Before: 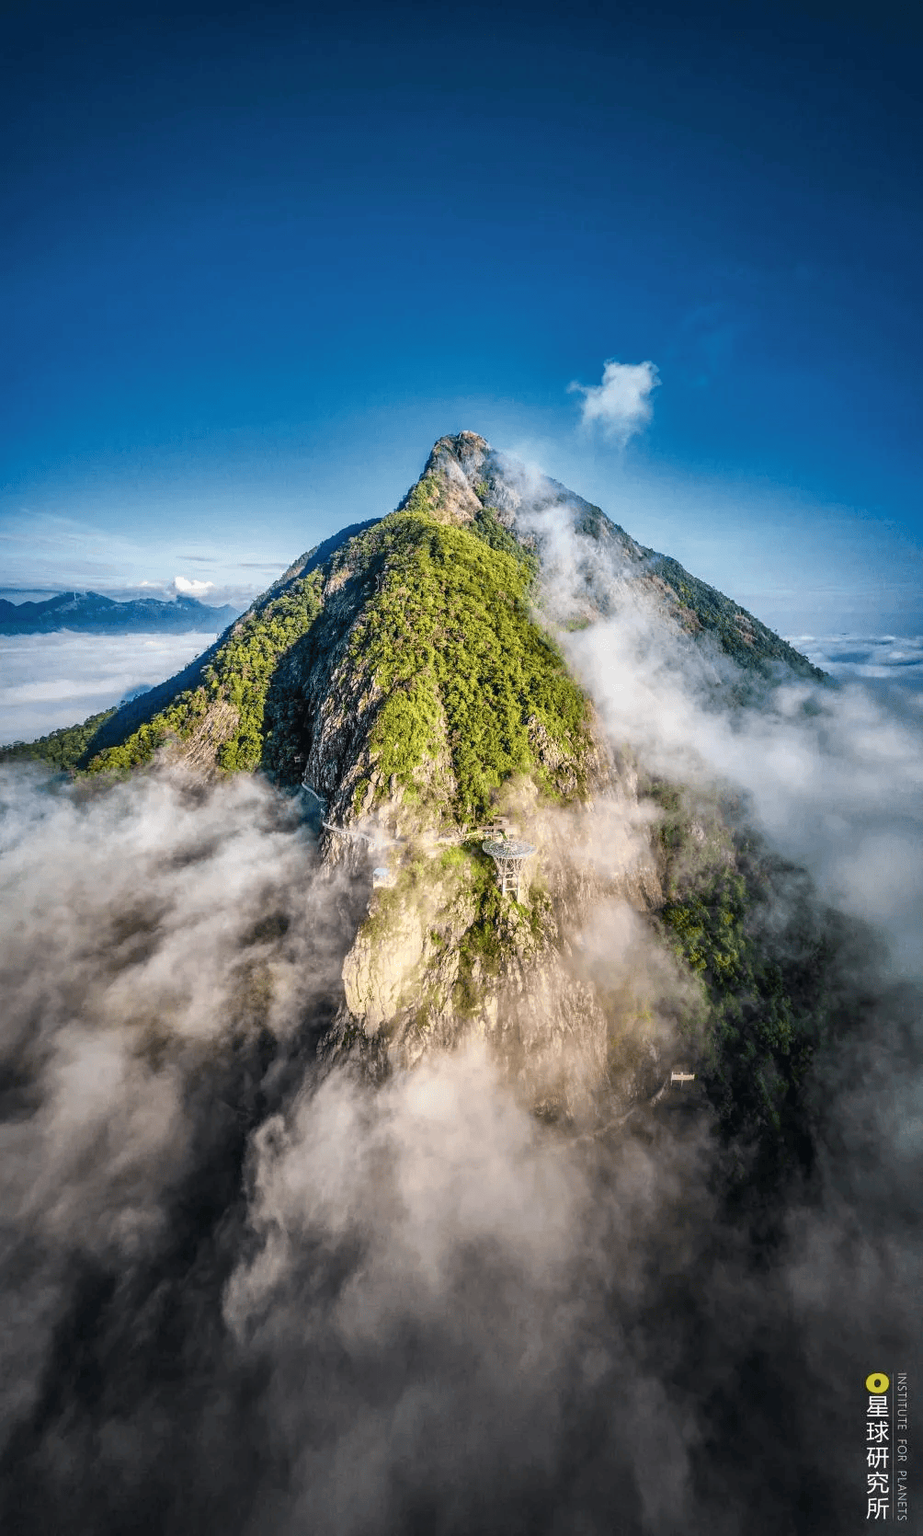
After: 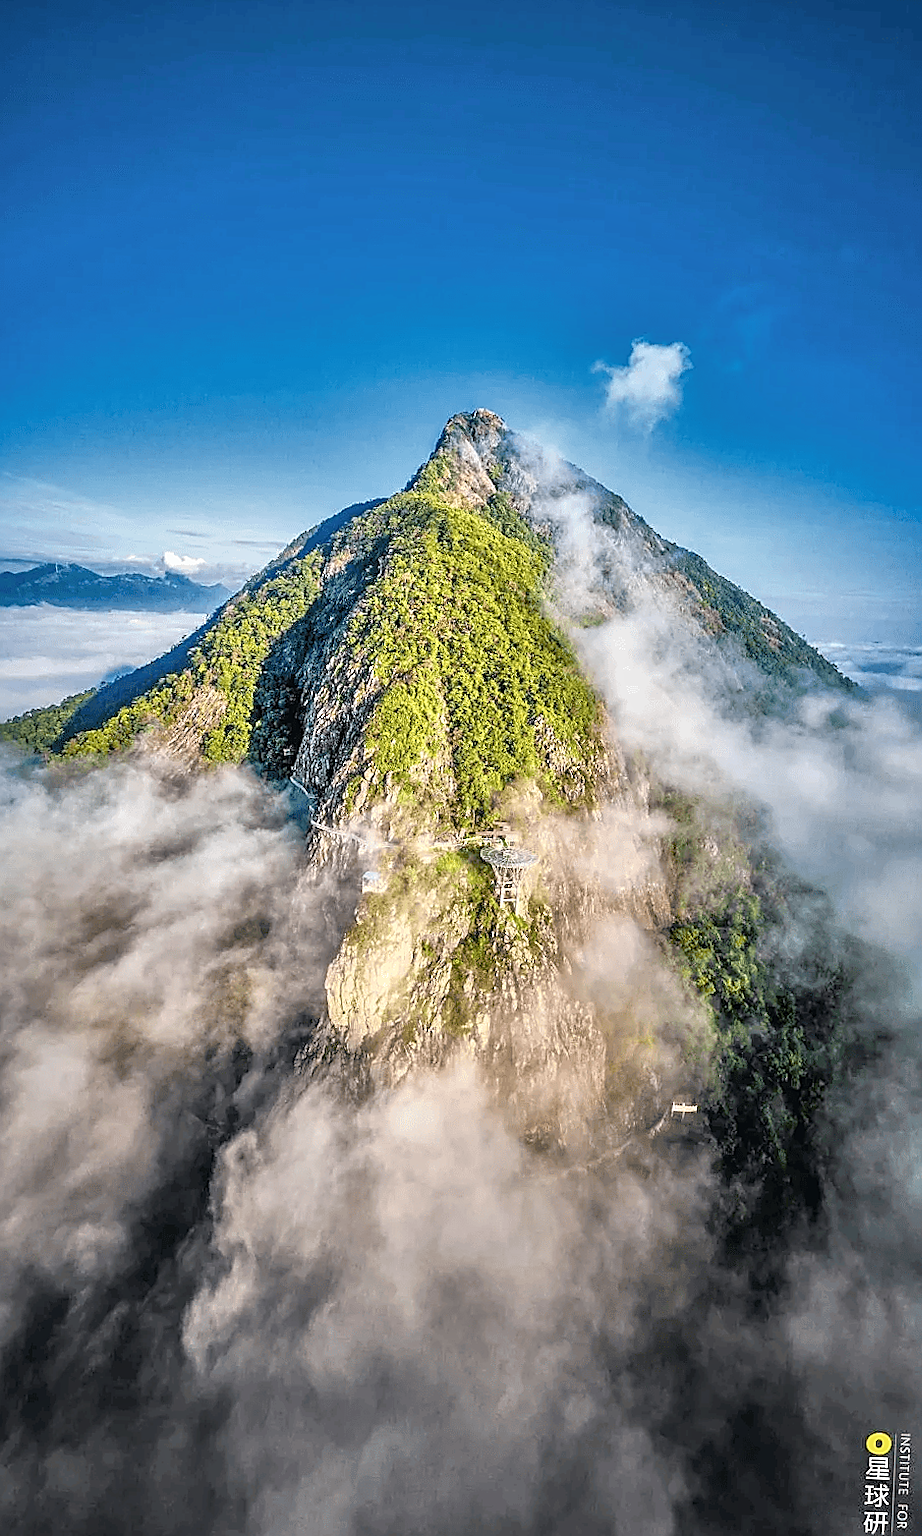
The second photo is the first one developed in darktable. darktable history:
crop and rotate: angle -2.38°
sharpen: radius 1.4, amount 1.25, threshold 0.7
tone equalizer: -7 EV 0.15 EV, -6 EV 0.6 EV, -5 EV 1.15 EV, -4 EV 1.33 EV, -3 EV 1.15 EV, -2 EV 0.6 EV, -1 EV 0.15 EV, mask exposure compensation -0.5 EV
